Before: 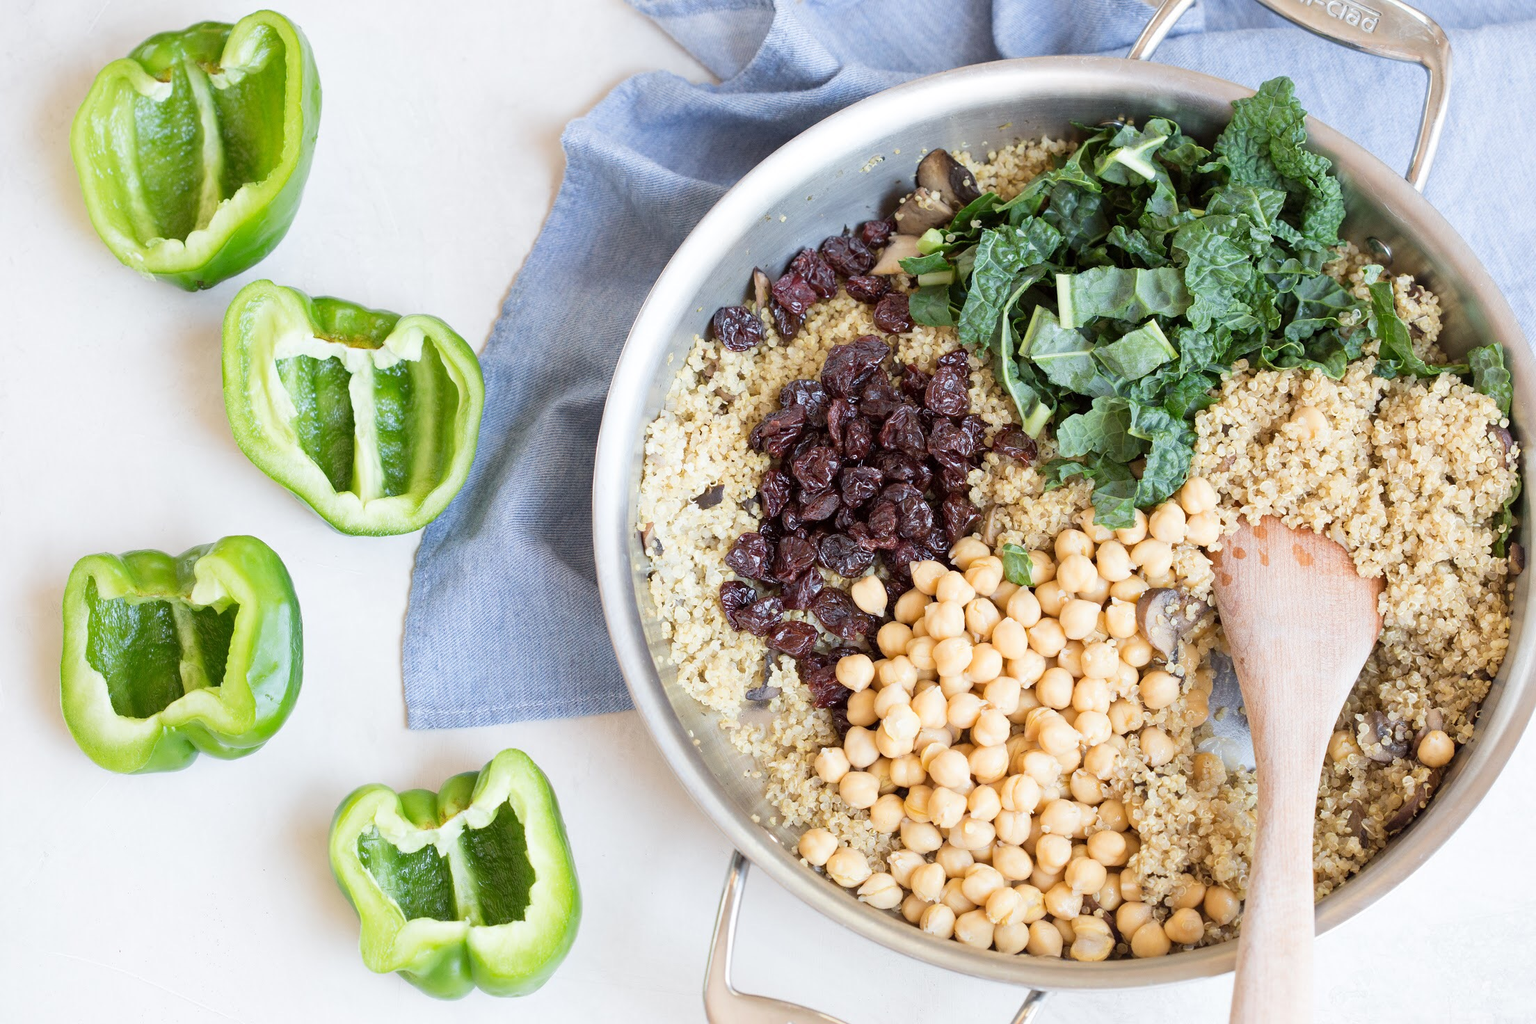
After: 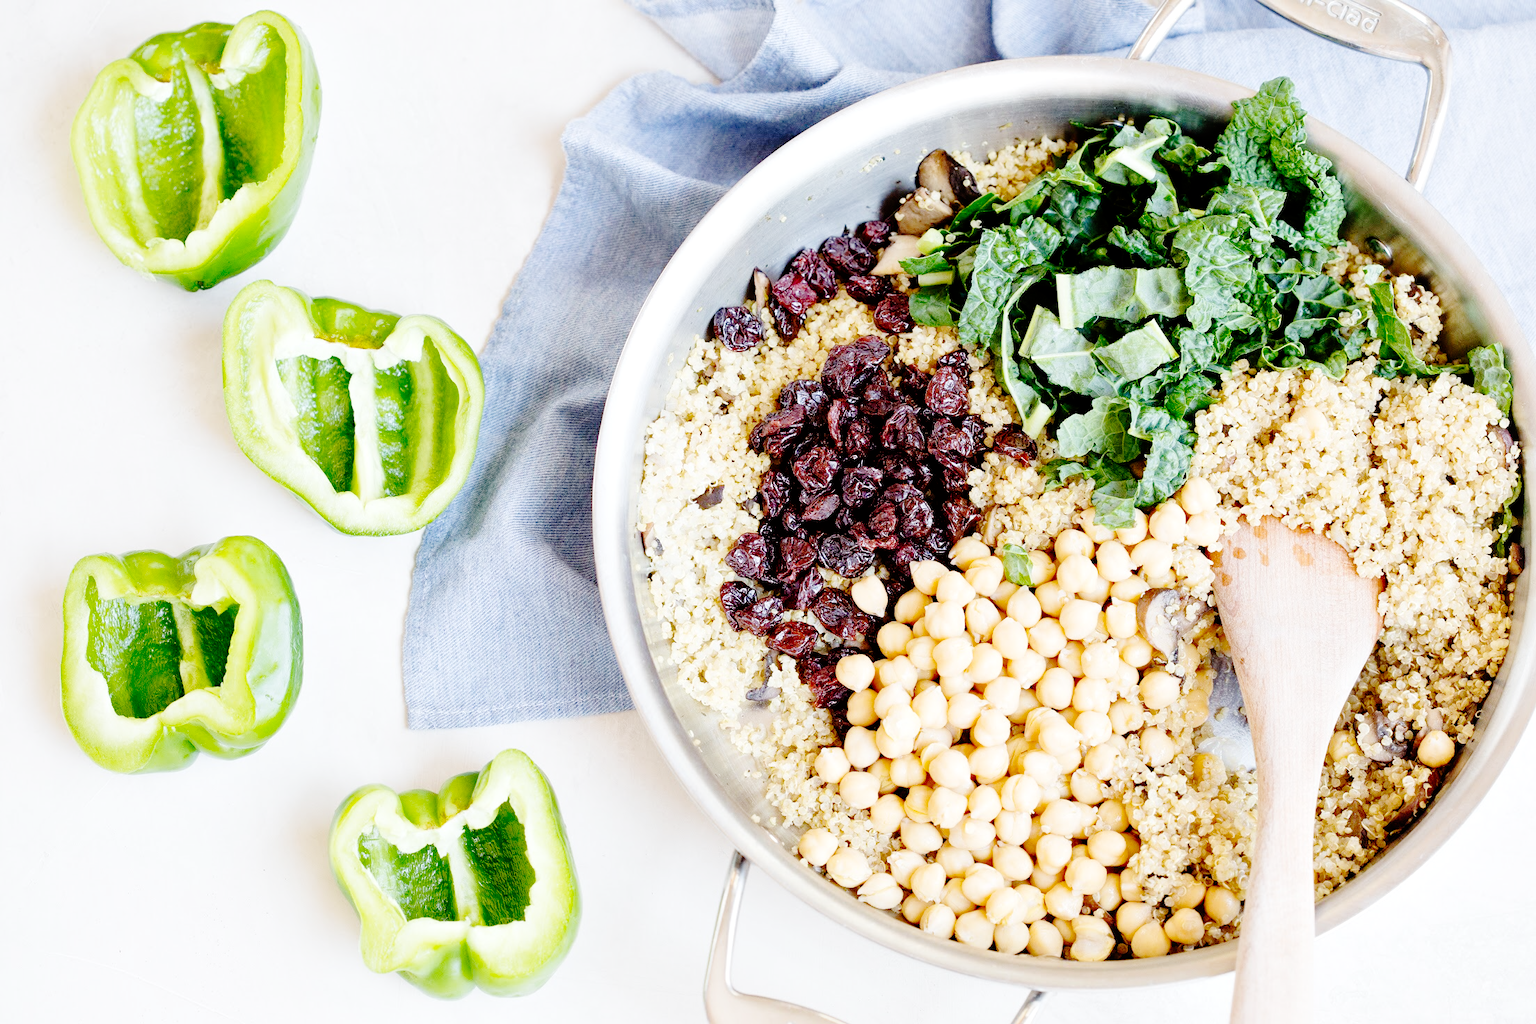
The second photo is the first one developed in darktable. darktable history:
base curve: curves: ch0 [(0, 0) (0.036, 0.01) (0.123, 0.254) (0.258, 0.504) (0.507, 0.748) (1, 1)], preserve colors none
local contrast: mode bilateral grid, contrast 20, coarseness 50, detail 120%, midtone range 0.2
